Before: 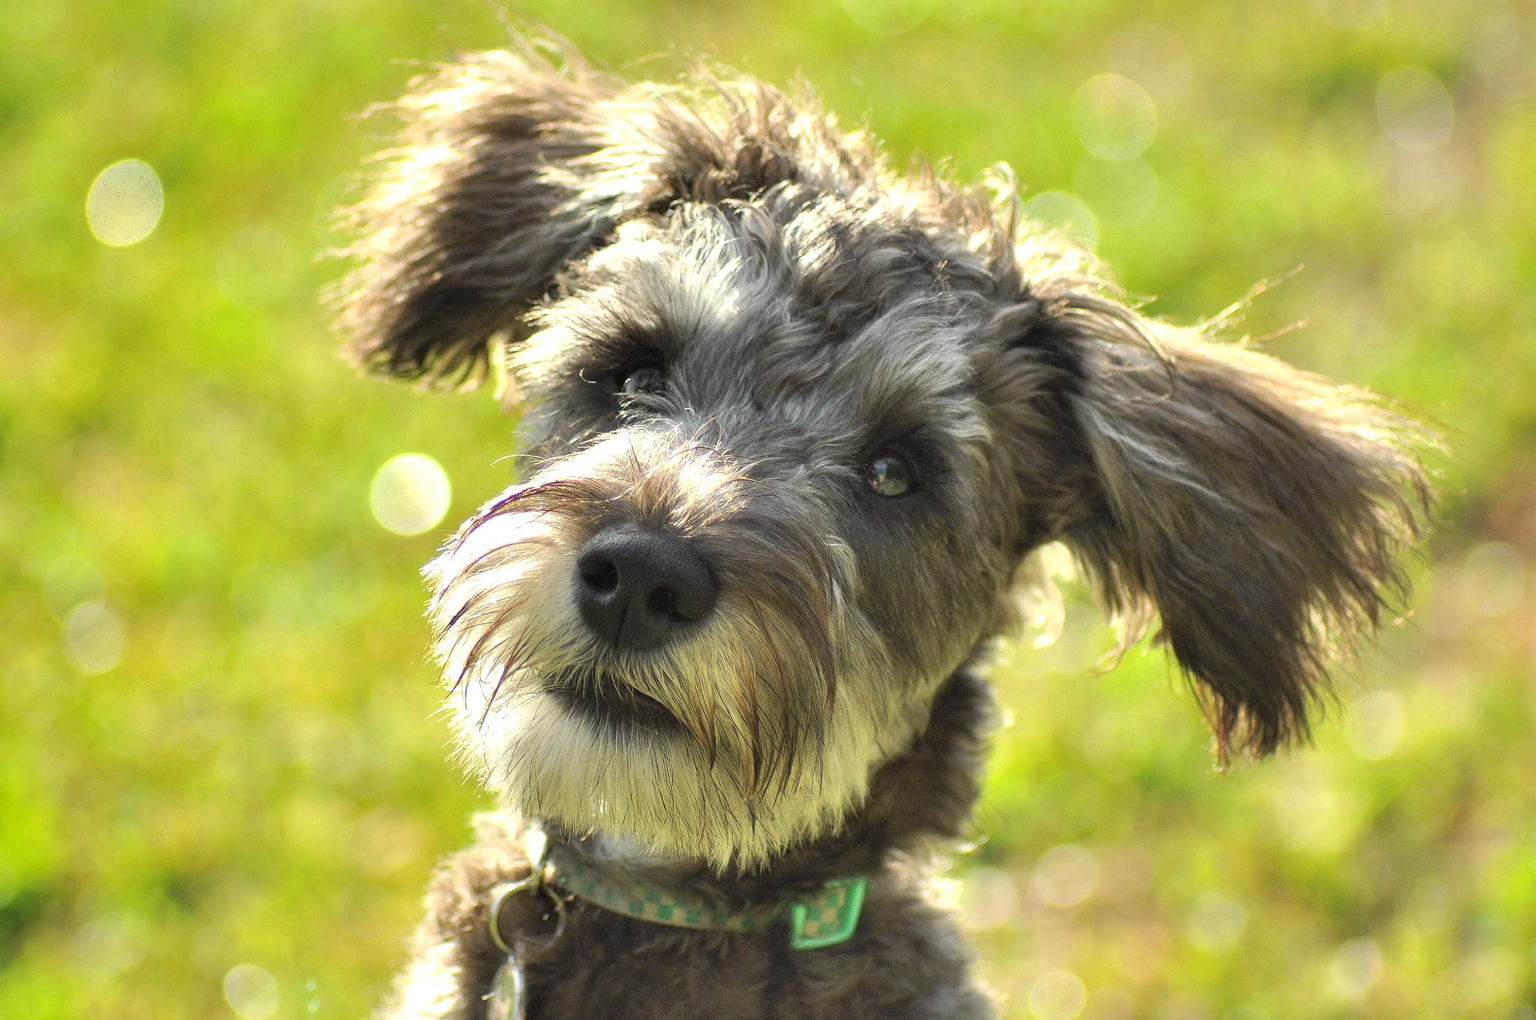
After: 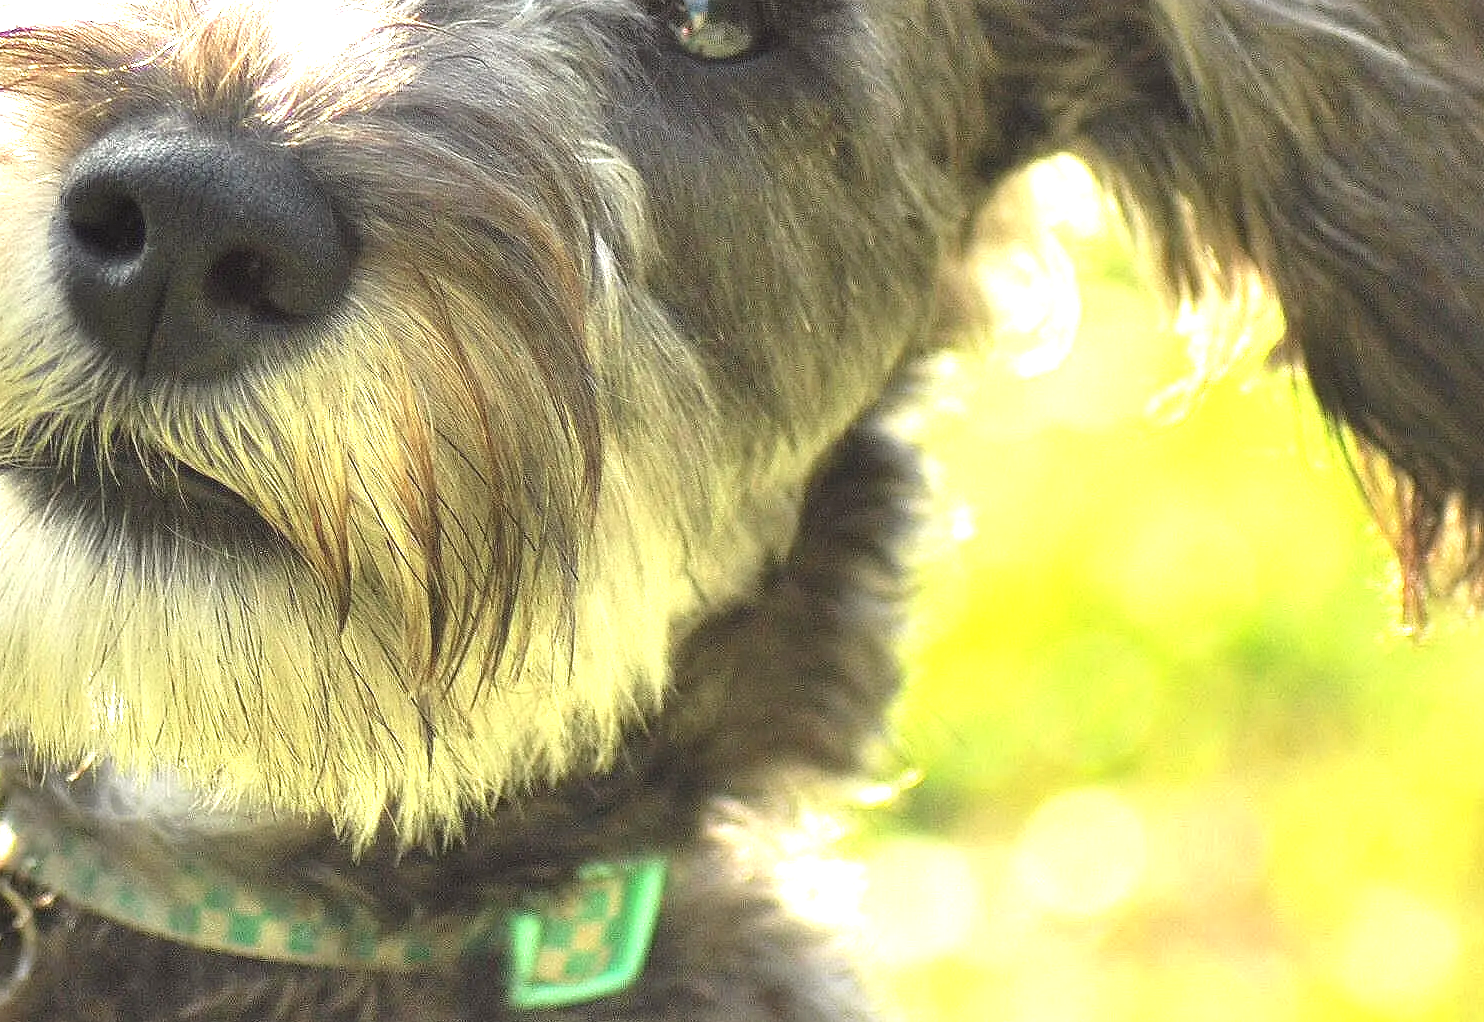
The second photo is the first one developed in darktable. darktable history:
crop: left 35.718%, top 45.92%, right 18.134%, bottom 6.212%
exposure: black level correction -0.002, exposure 1.115 EV, compensate highlight preservation false
